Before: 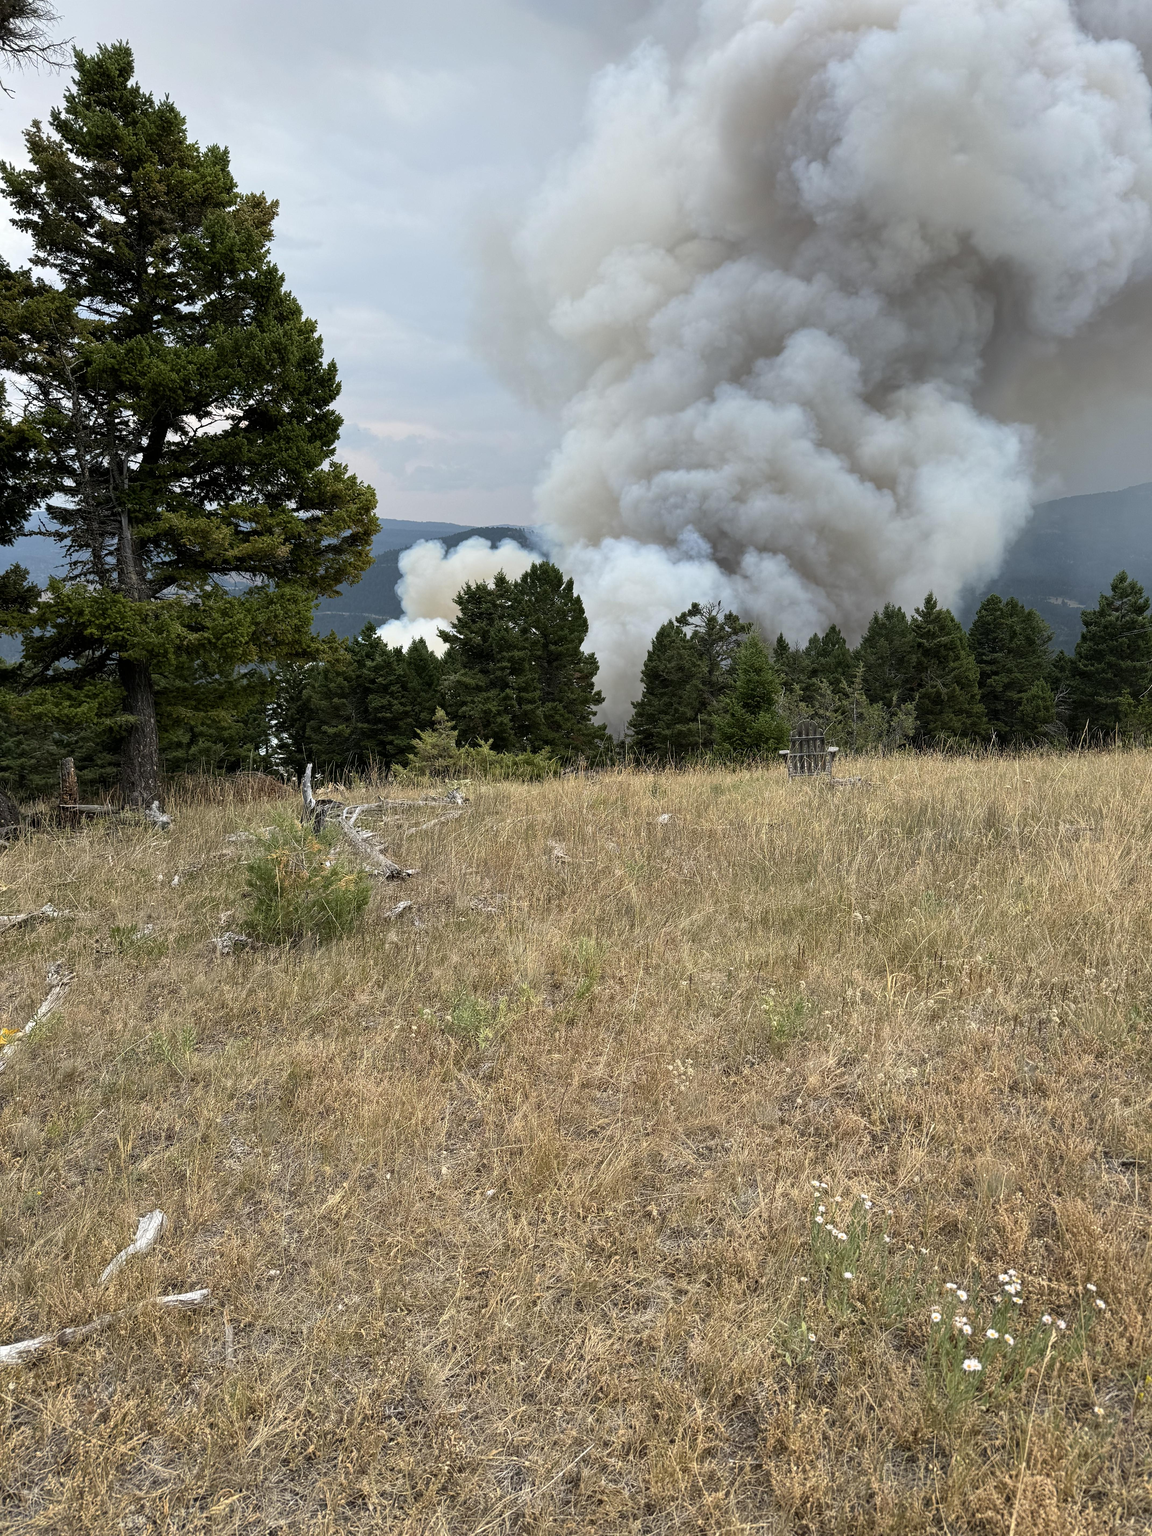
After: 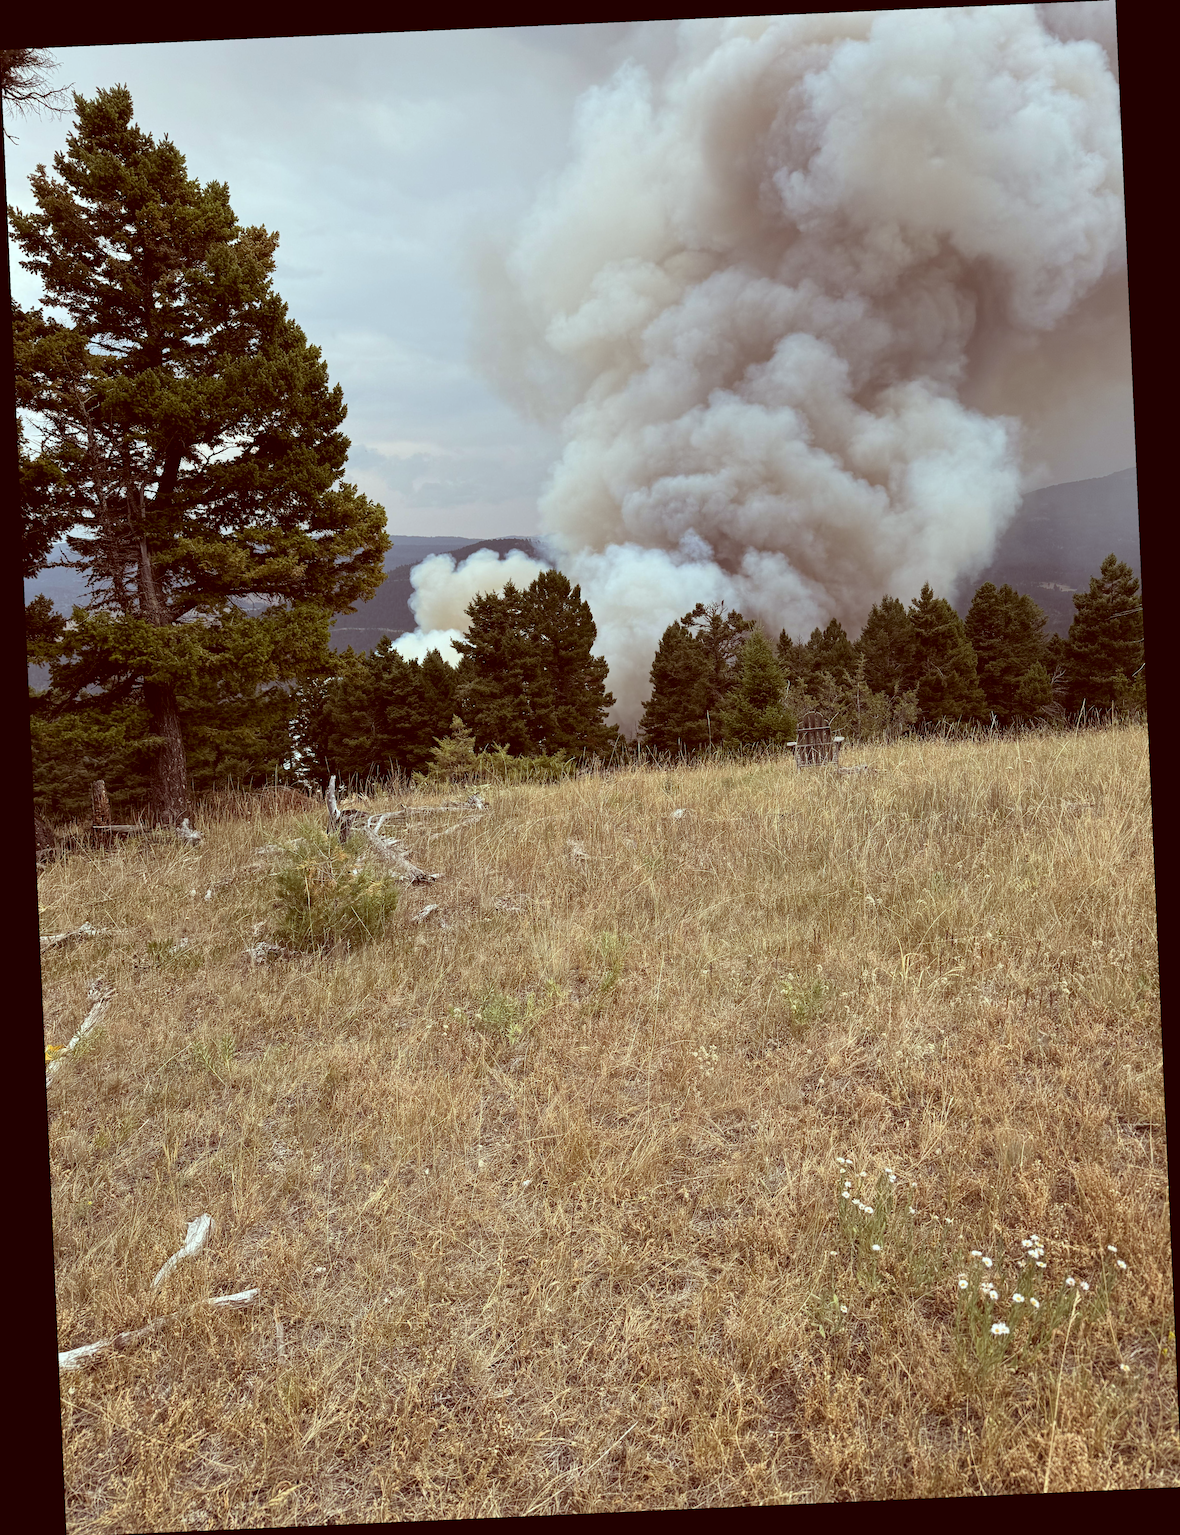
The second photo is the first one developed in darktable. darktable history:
color correction: highlights a* -7.23, highlights b* -0.161, shadows a* 20.08, shadows b* 11.73
rotate and perspective: rotation -2.56°, automatic cropping off
